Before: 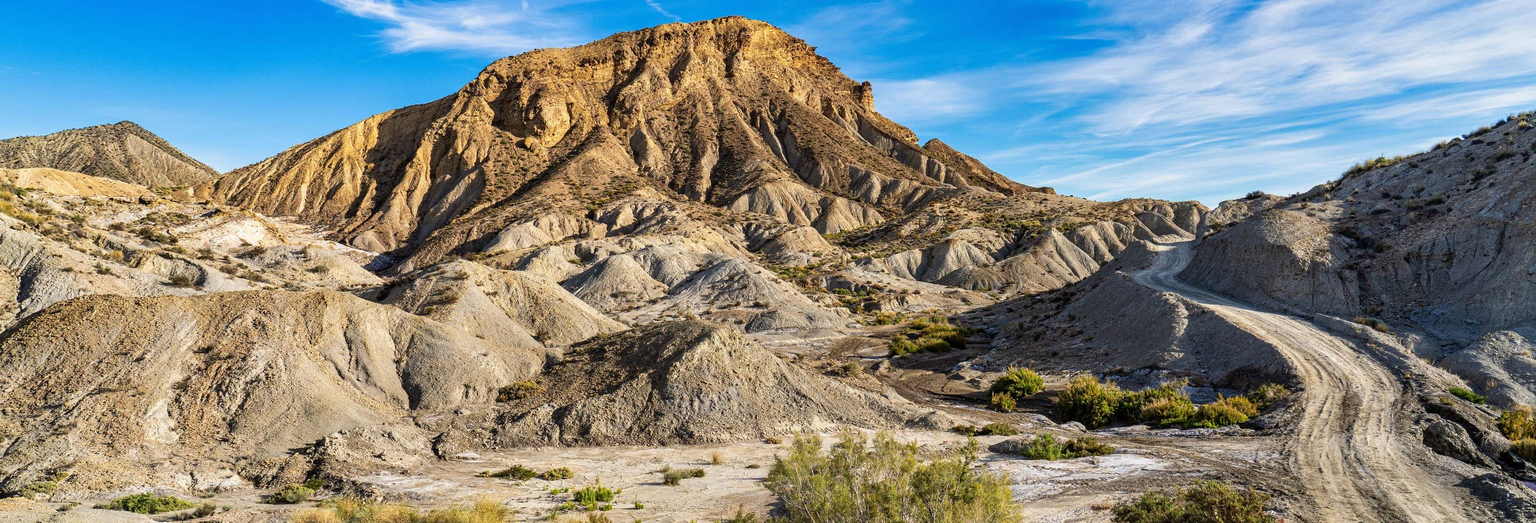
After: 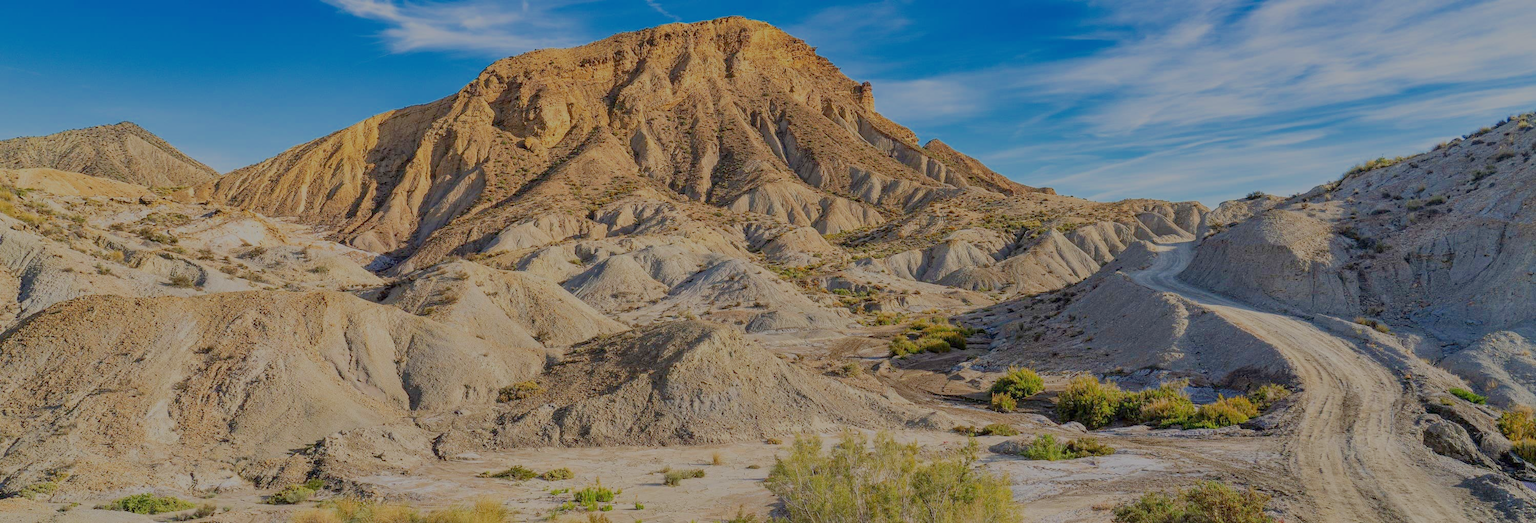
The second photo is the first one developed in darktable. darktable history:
filmic rgb: black relative exposure -16 EV, white relative exposure 8 EV, threshold 3 EV, hardness 4.17, latitude 50%, contrast 0.5, color science v5 (2021), contrast in shadows safe, contrast in highlights safe, enable highlight reconstruction true
exposure: exposure -0.01 EV, compensate highlight preservation false
